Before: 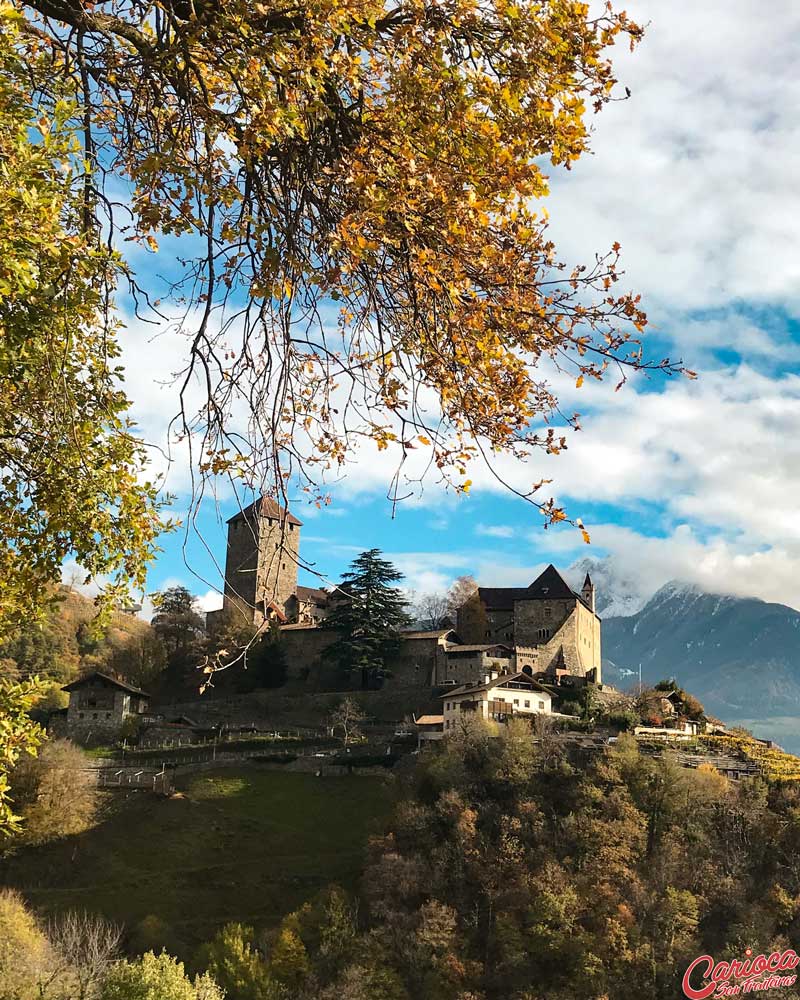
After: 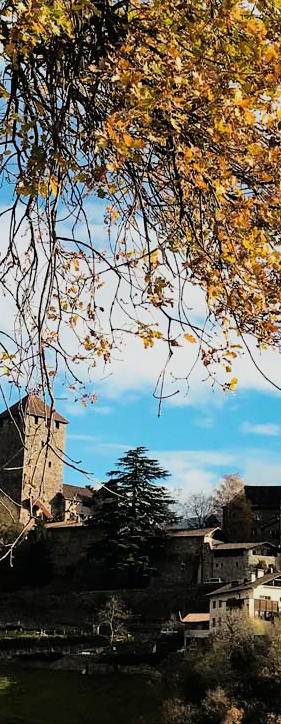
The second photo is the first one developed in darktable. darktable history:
filmic rgb: black relative exposure -11.88 EV, white relative exposure 5.43 EV, threshold 3 EV, hardness 4.49, latitude 50%, contrast 1.14, color science v5 (2021), contrast in shadows safe, contrast in highlights safe, enable highlight reconstruction true
crop and rotate: left 29.476%, top 10.214%, right 35.32%, bottom 17.333%
